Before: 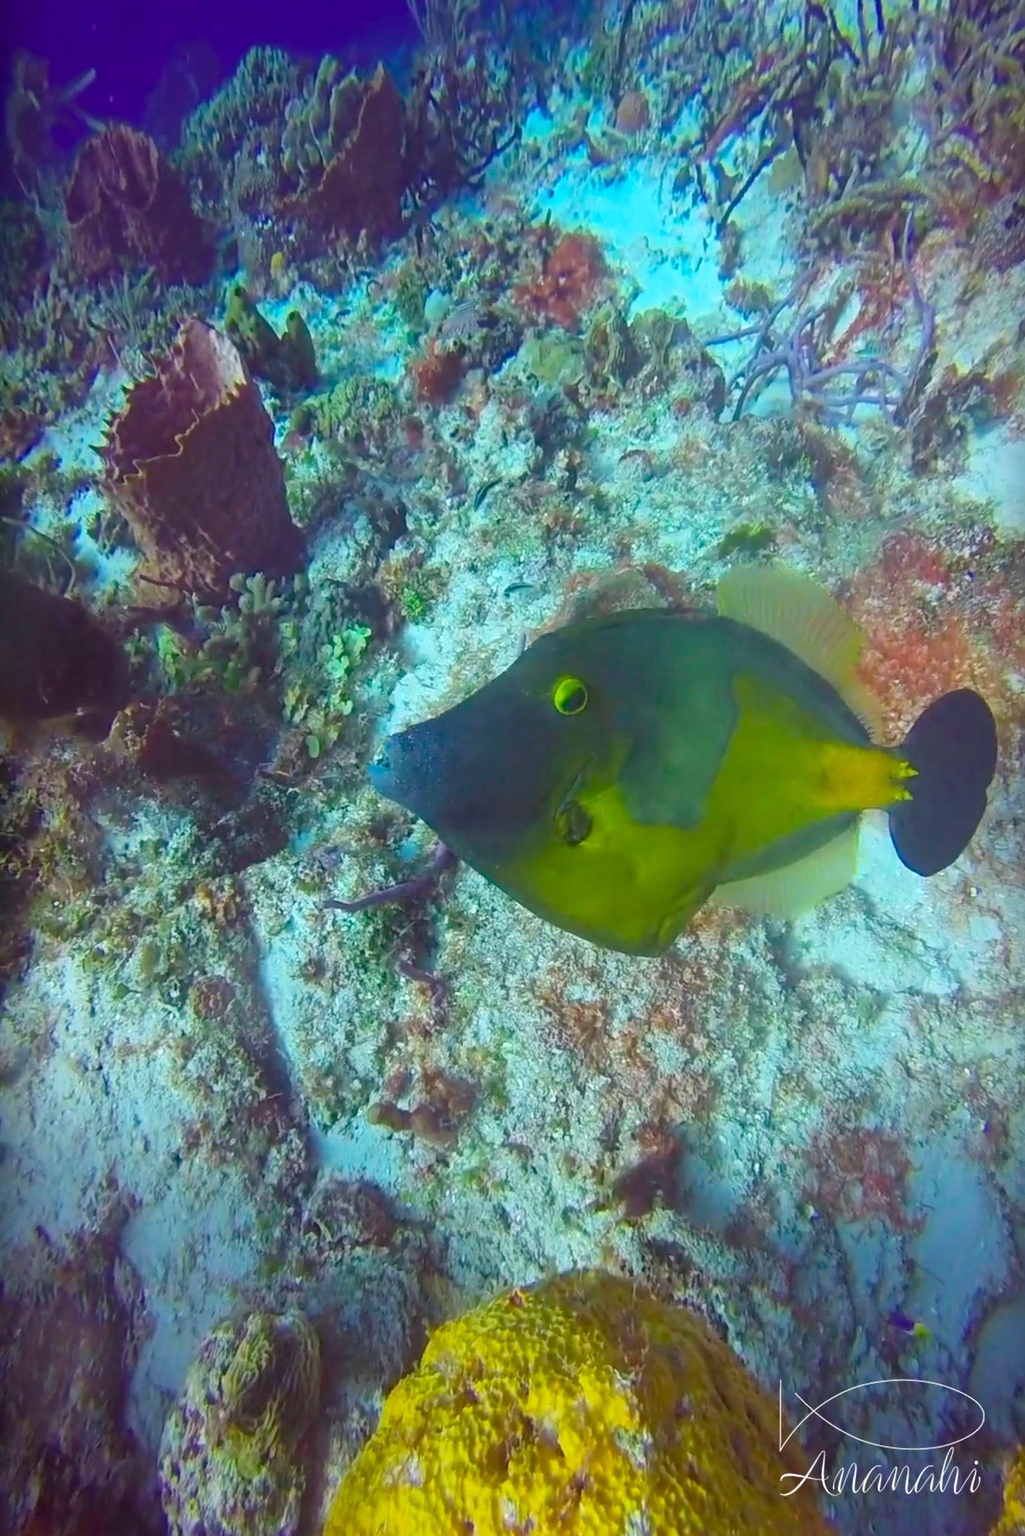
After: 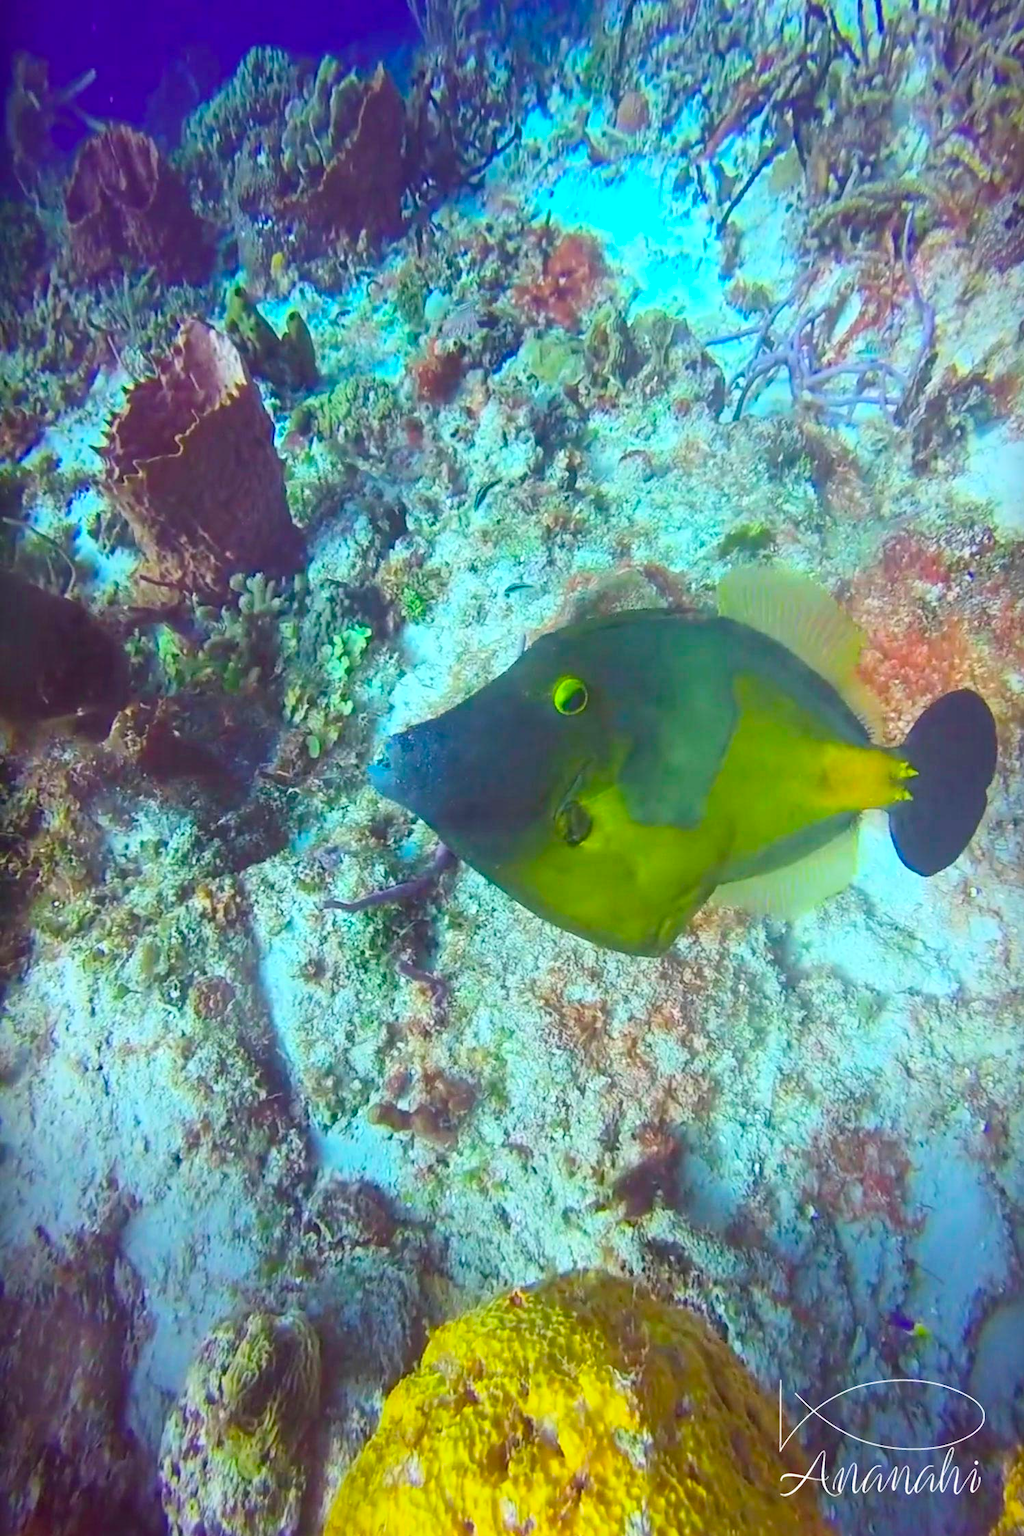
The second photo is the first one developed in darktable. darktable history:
contrast brightness saturation: contrast 0.198, brightness 0.16, saturation 0.22
